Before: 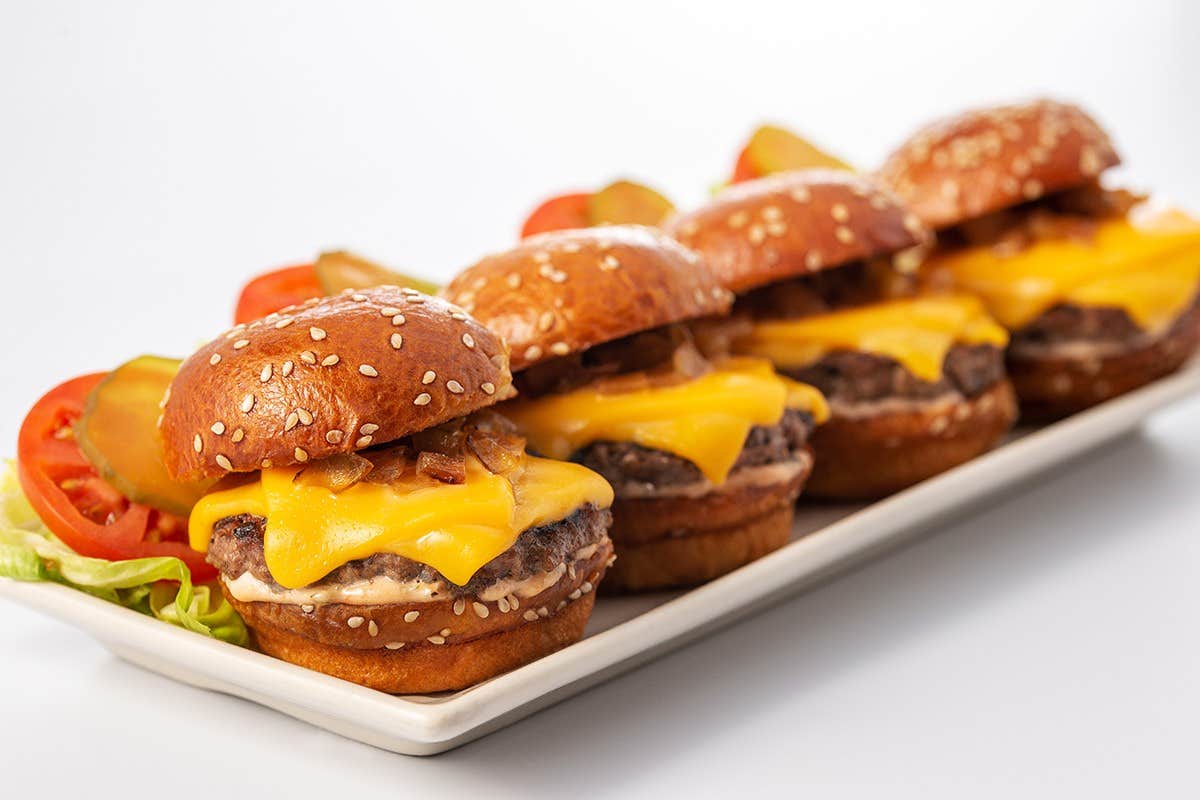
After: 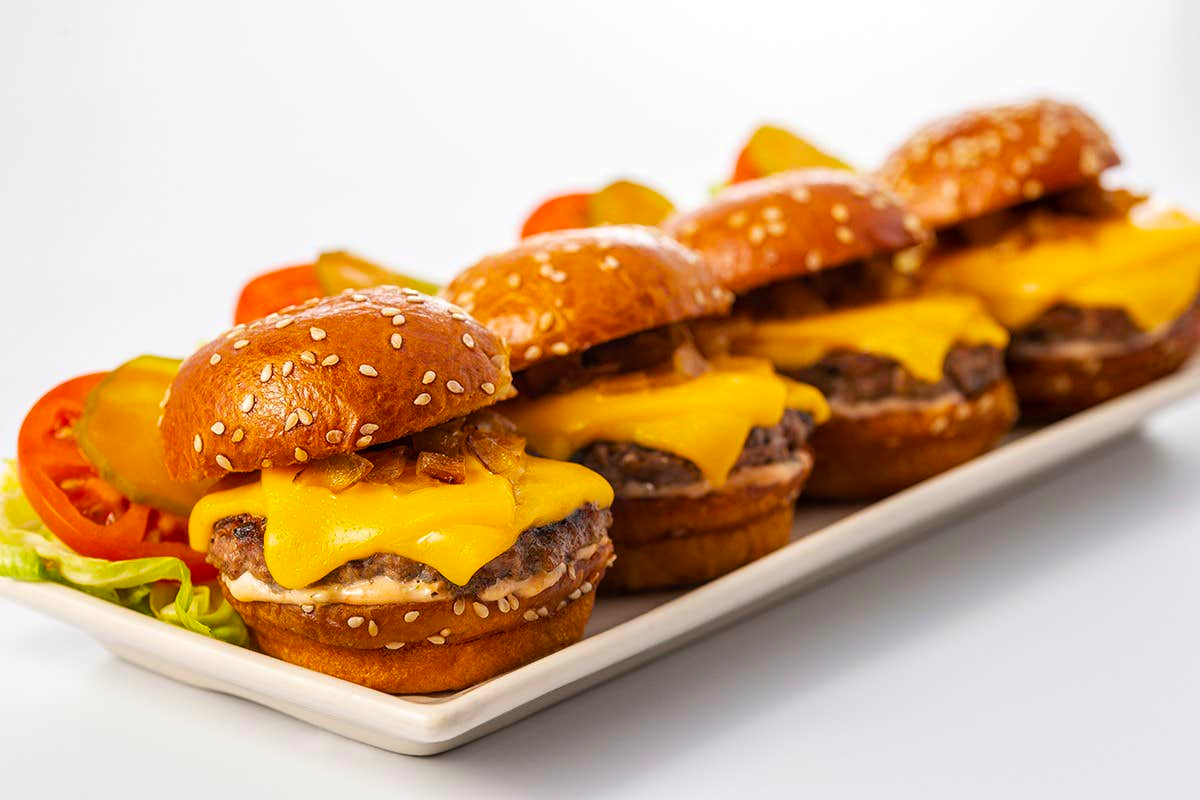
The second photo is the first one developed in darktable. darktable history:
color balance rgb: perceptual saturation grading › global saturation 30%, global vibrance 10%
